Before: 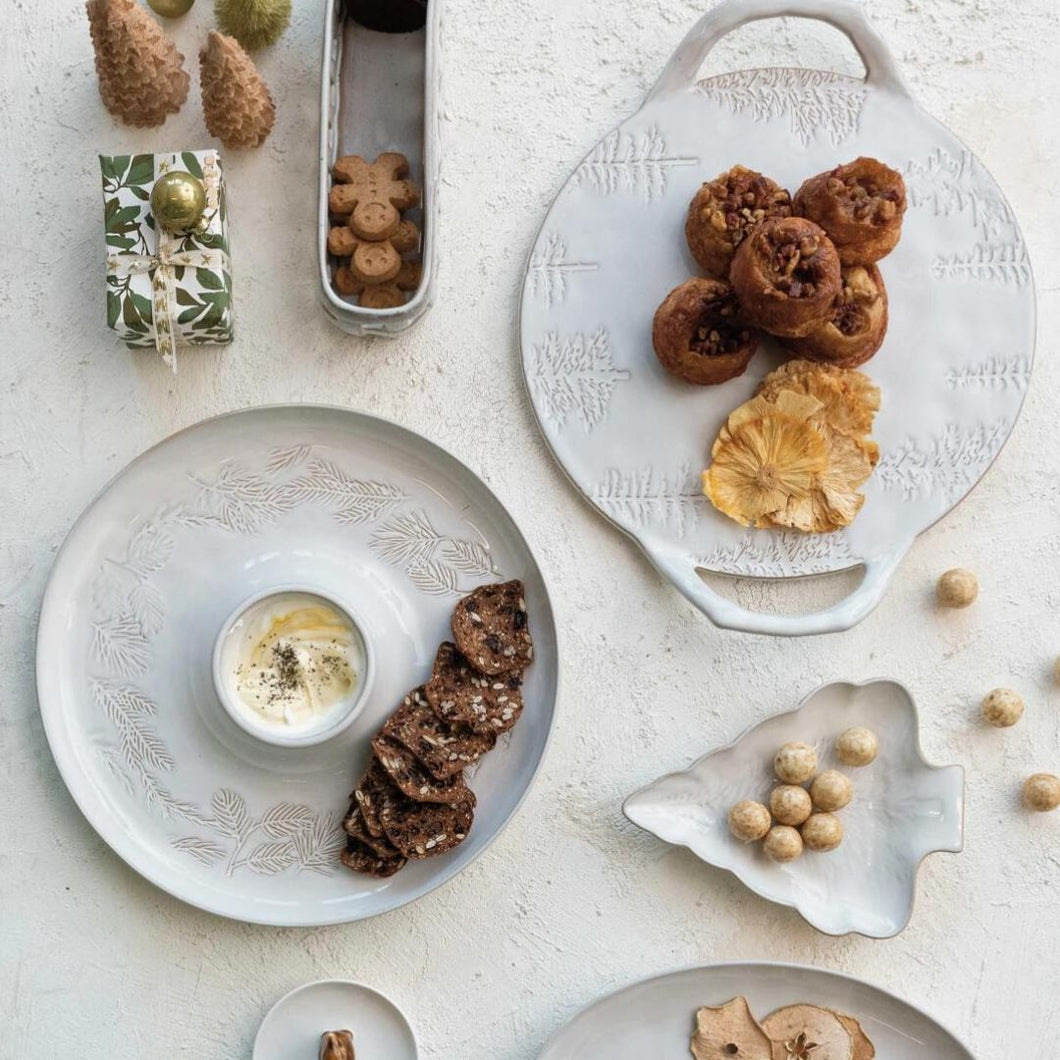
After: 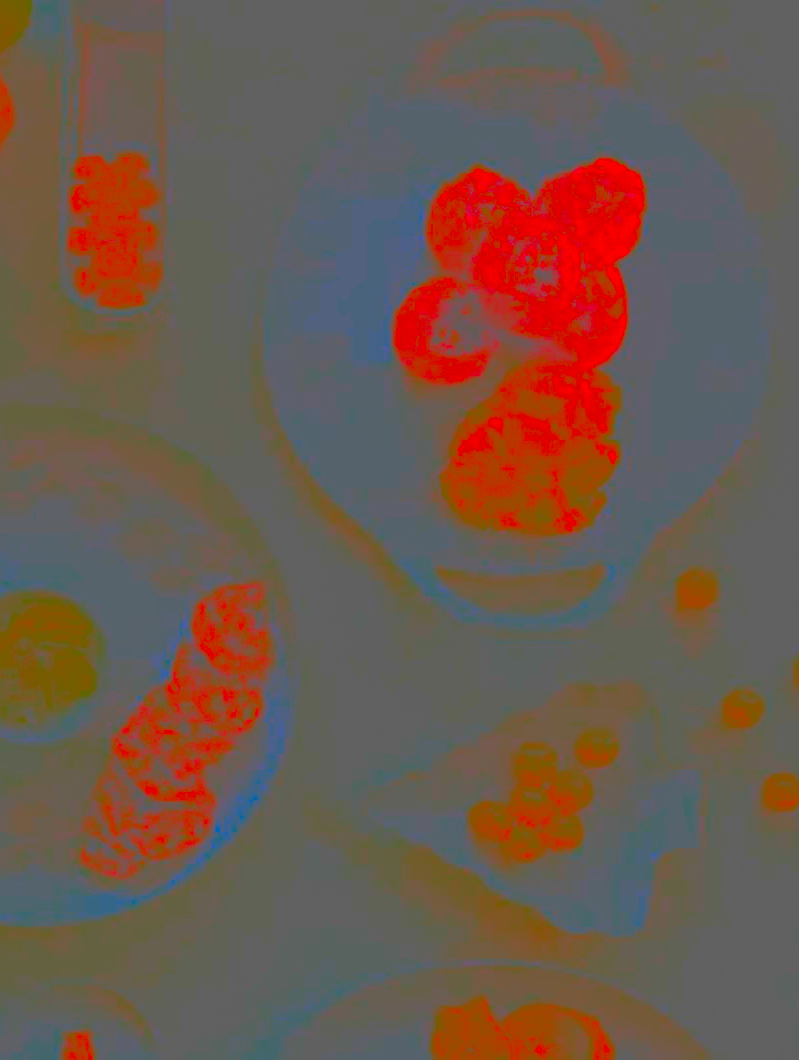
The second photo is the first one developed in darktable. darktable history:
contrast brightness saturation: contrast -0.99, brightness -0.17, saturation 0.75
shadows and highlights: radius 133.83, soften with gaussian
crop and rotate: left 24.6%
color balance rgb: perceptual saturation grading › global saturation 25%, perceptual brilliance grading › mid-tones 10%, perceptual brilliance grading › shadows 15%, global vibrance 20%
tone curve: curves: ch0 [(0, 0) (0.003, 0.003) (0.011, 0.008) (0.025, 0.018) (0.044, 0.04) (0.069, 0.062) (0.1, 0.09) (0.136, 0.121) (0.177, 0.158) (0.224, 0.197) (0.277, 0.255) (0.335, 0.314) (0.399, 0.391) (0.468, 0.496) (0.543, 0.683) (0.623, 0.801) (0.709, 0.883) (0.801, 0.94) (0.898, 0.984) (1, 1)], preserve colors none
